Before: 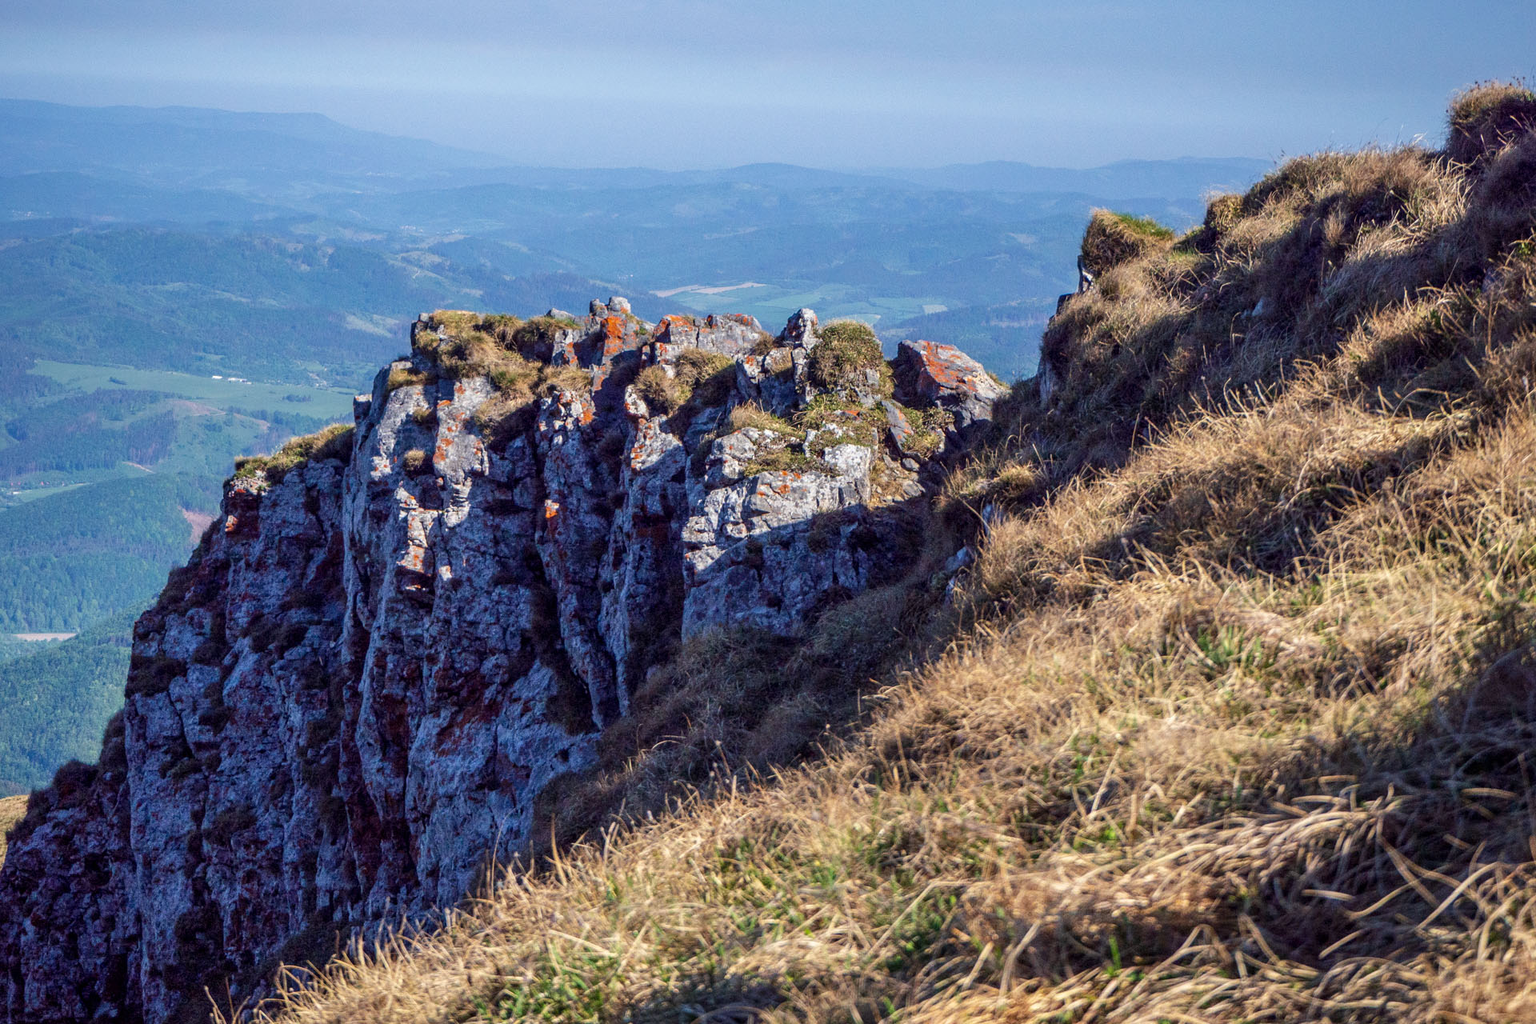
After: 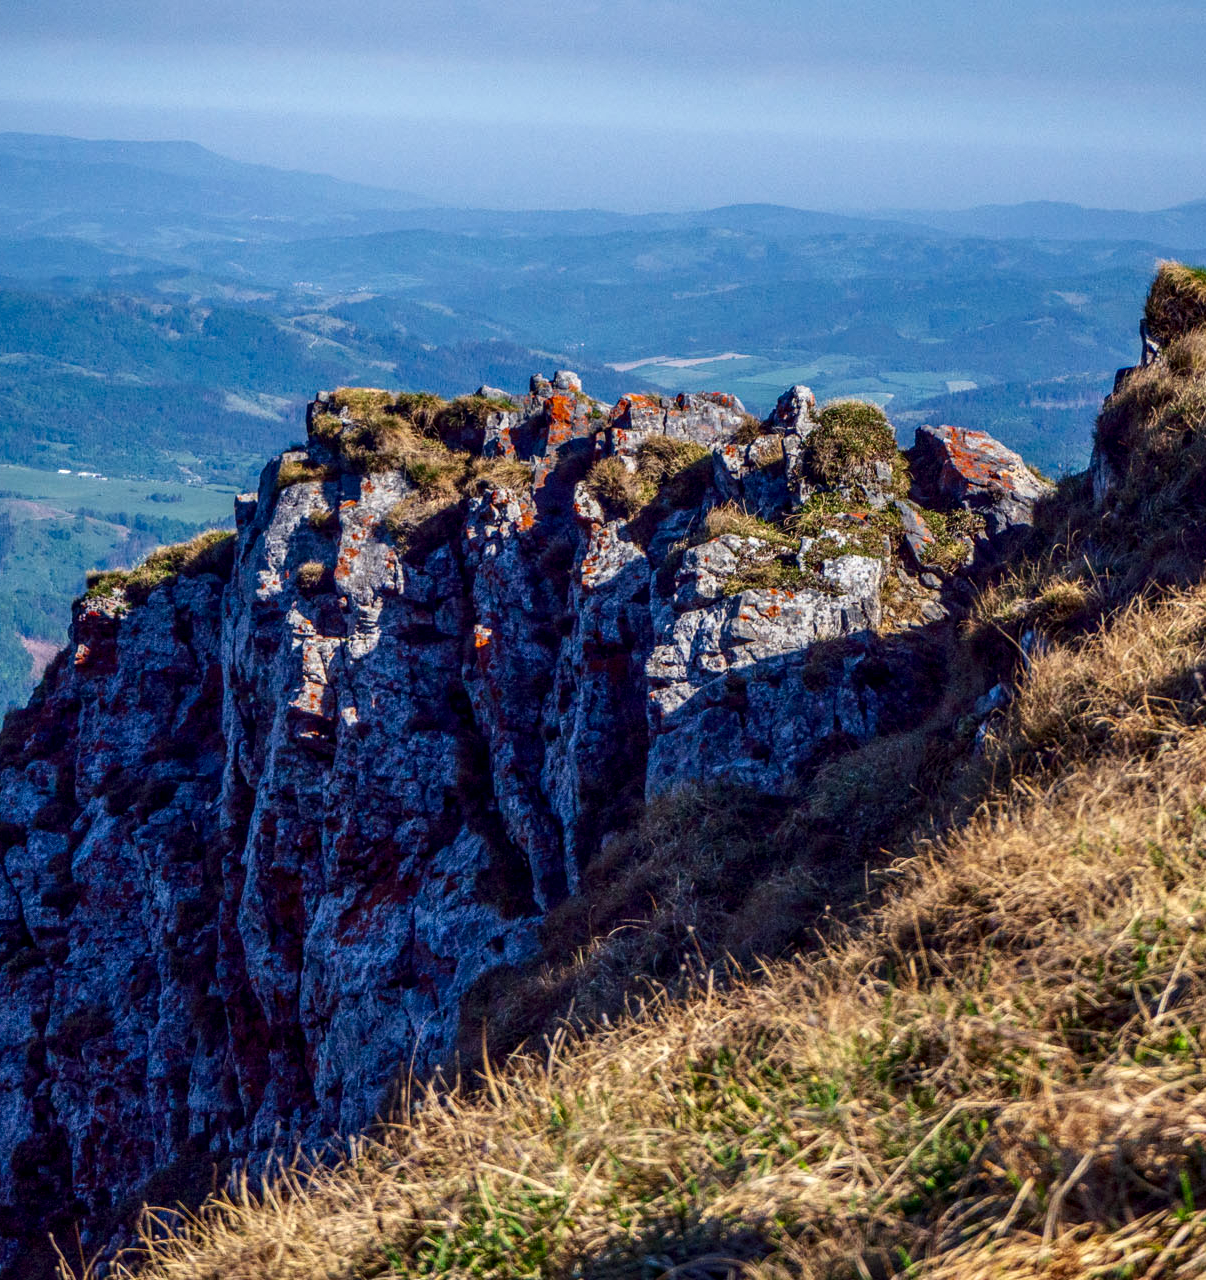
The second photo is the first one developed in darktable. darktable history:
exposure: exposure -0.066 EV, compensate highlight preservation false
contrast brightness saturation: contrast 0.119, brightness -0.121, saturation 0.196
local contrast: on, module defaults
crop: left 10.828%, right 26.358%
